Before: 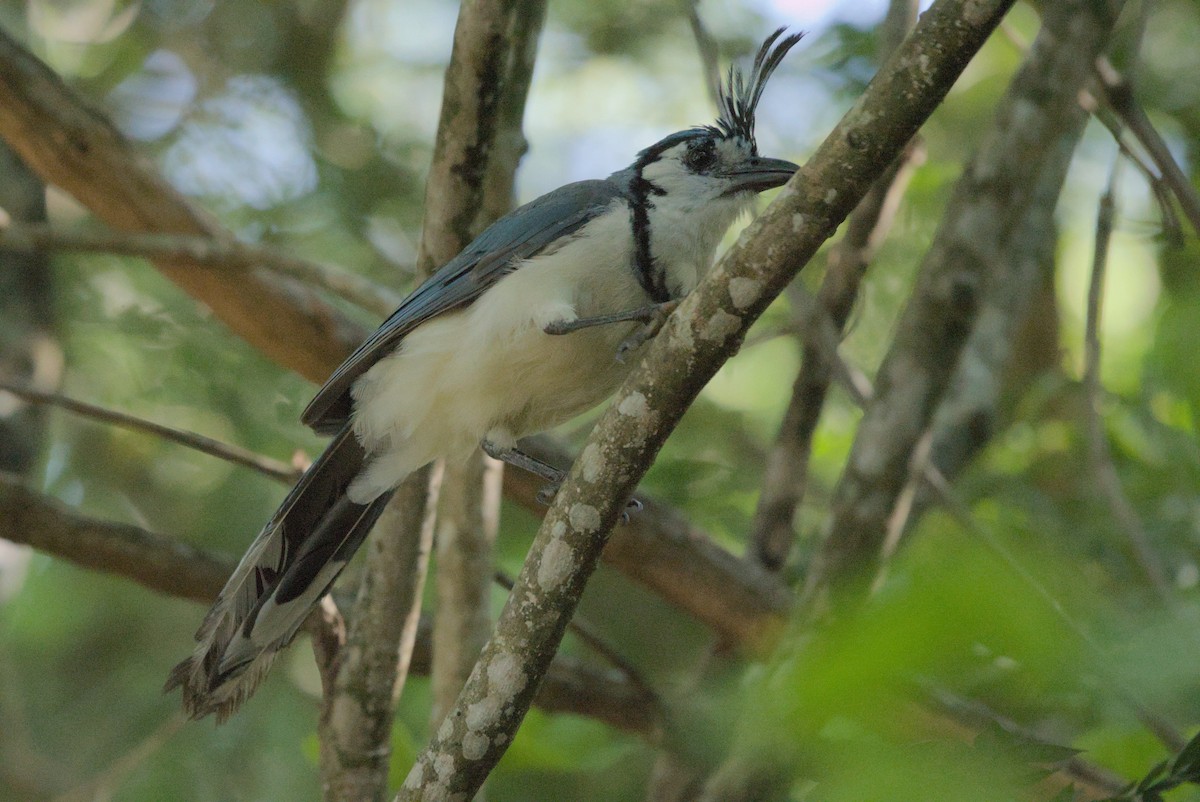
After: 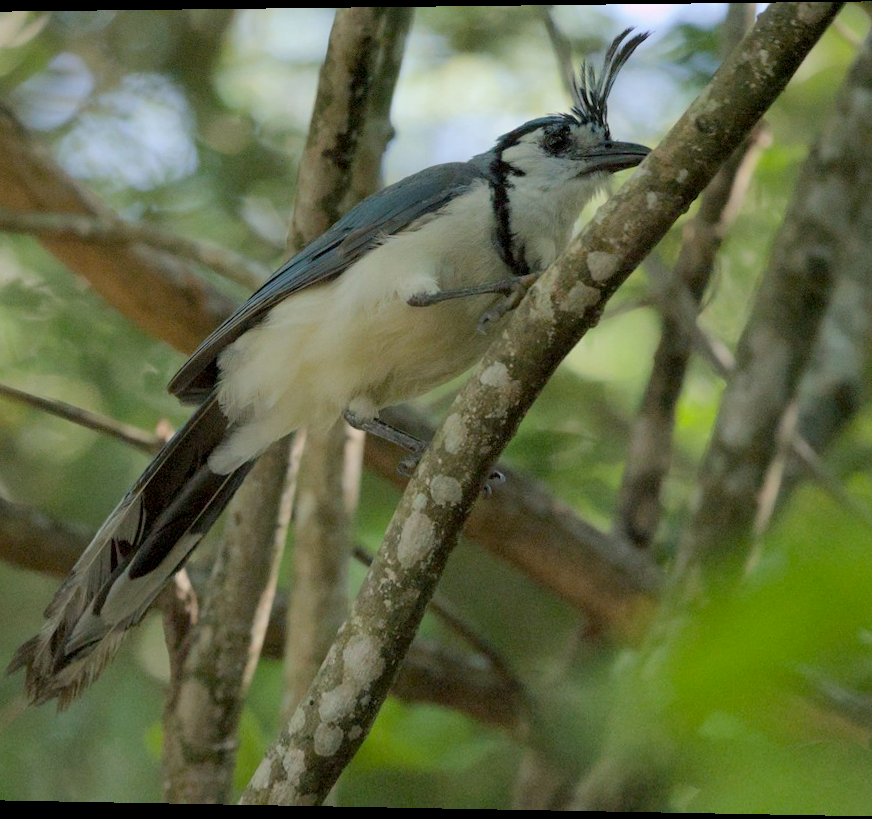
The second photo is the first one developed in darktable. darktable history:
crop and rotate: left 13.537%, right 19.796%
rotate and perspective: rotation 0.128°, lens shift (vertical) -0.181, lens shift (horizontal) -0.044, shear 0.001, automatic cropping off
exposure: black level correction 0.007, exposure 0.093 EV, compensate highlight preservation false
